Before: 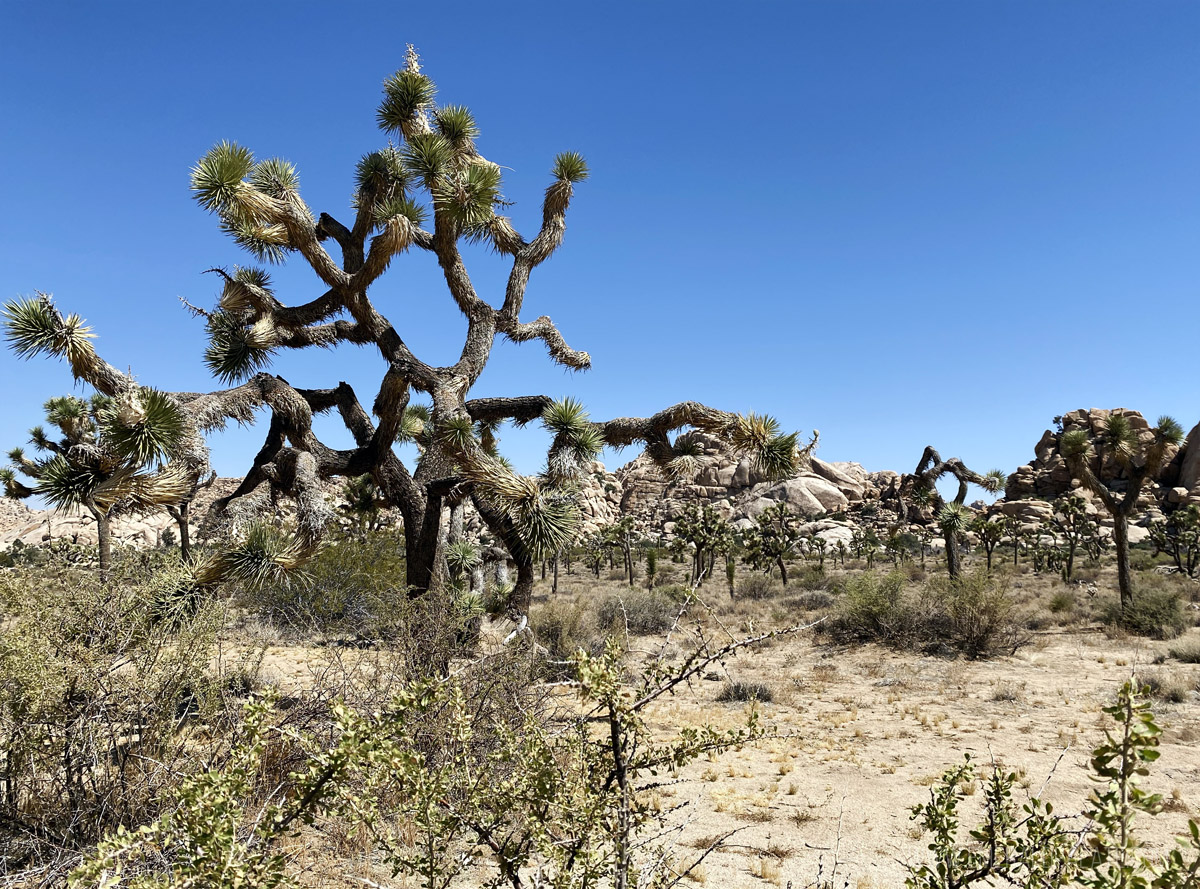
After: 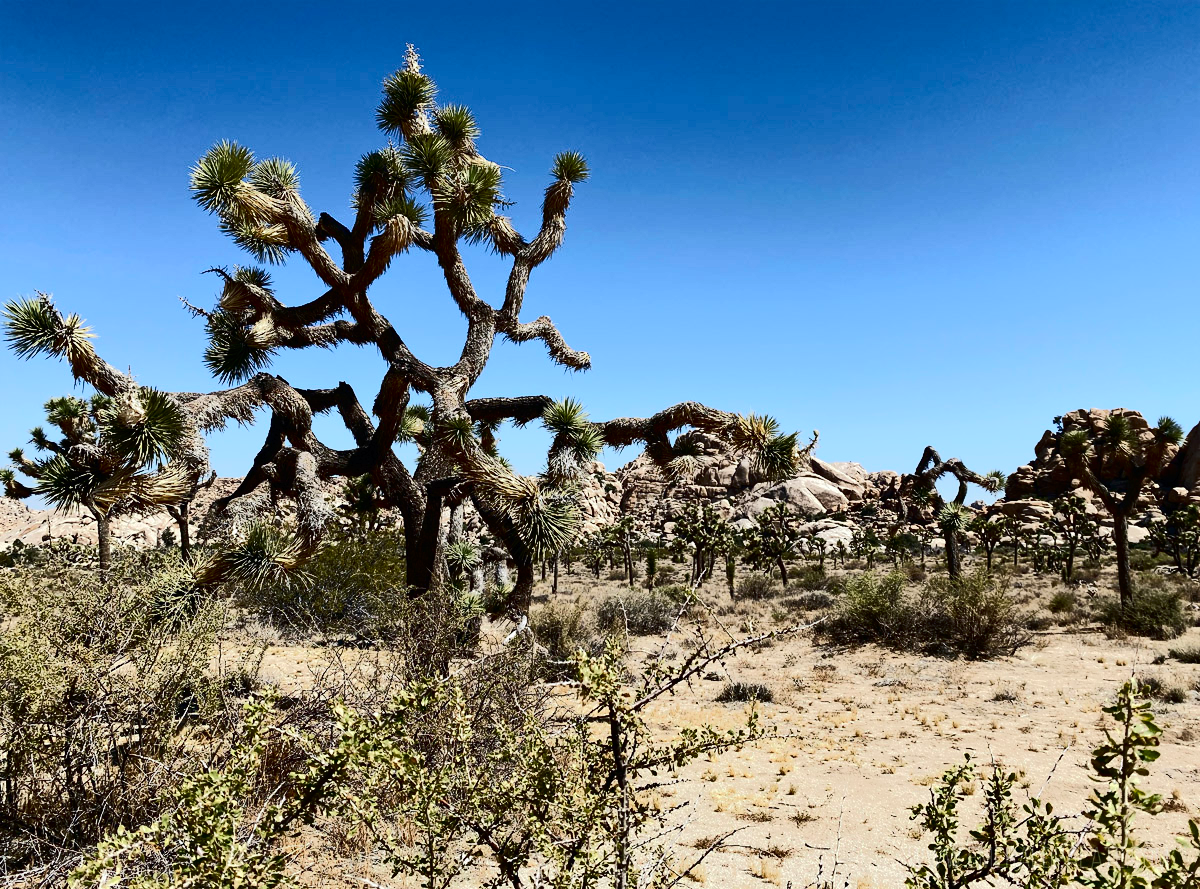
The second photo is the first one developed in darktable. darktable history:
tone curve: curves: ch0 [(0, 0) (0.003, 0.005) (0.011, 0.007) (0.025, 0.009) (0.044, 0.013) (0.069, 0.017) (0.1, 0.02) (0.136, 0.029) (0.177, 0.052) (0.224, 0.086) (0.277, 0.129) (0.335, 0.188) (0.399, 0.256) (0.468, 0.361) (0.543, 0.526) (0.623, 0.696) (0.709, 0.784) (0.801, 0.85) (0.898, 0.882) (1, 1)], color space Lab, independent channels, preserve colors none
